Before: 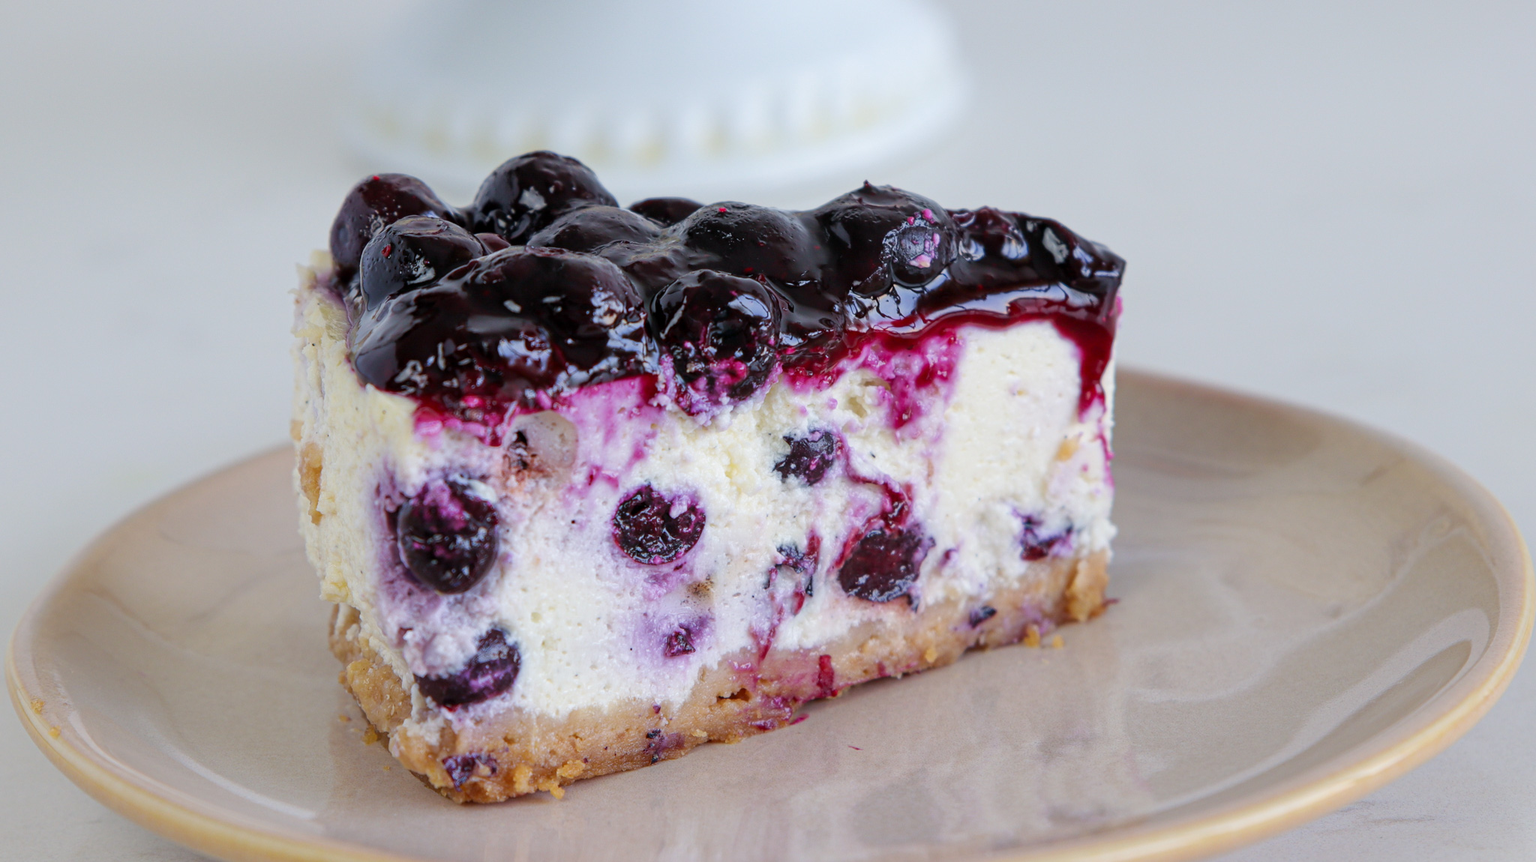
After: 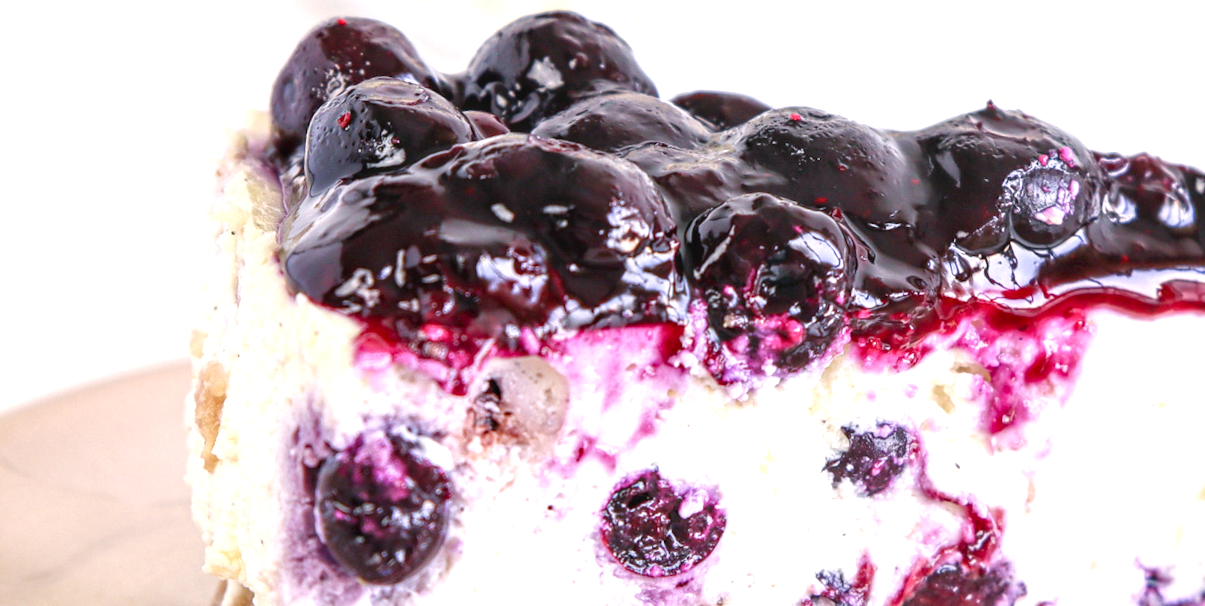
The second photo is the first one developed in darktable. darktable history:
local contrast: on, module defaults
exposure: black level correction 0, exposure 1.199 EV, compensate exposure bias true, compensate highlight preservation false
crop and rotate: angle -6.59°, left 1.977%, top 6.66%, right 27.522%, bottom 30.157%
color balance rgb: perceptual saturation grading › global saturation 0.058%, perceptual saturation grading › highlights -32.769%, perceptual saturation grading › mid-tones 6.006%, perceptual saturation grading › shadows 17.722%, perceptual brilliance grading › global brilliance 2.229%, perceptual brilliance grading › highlights -3.638%
color correction: highlights a* 5.8, highlights b* 4.79
